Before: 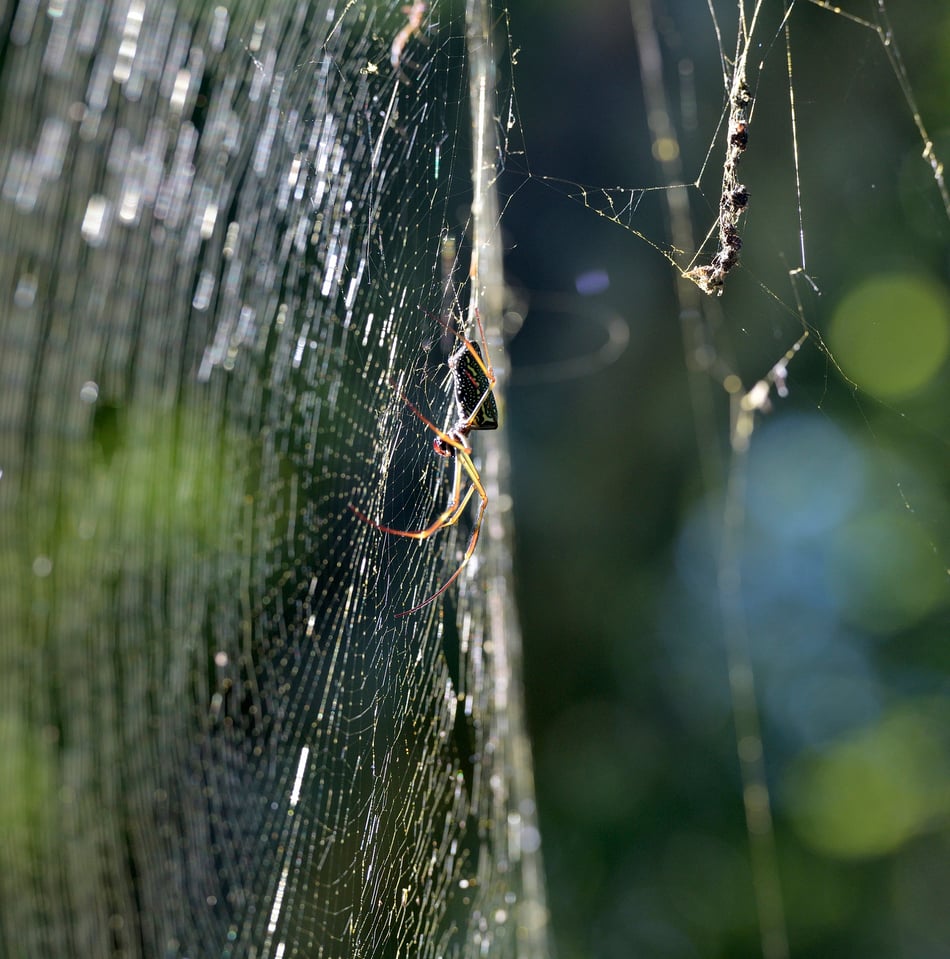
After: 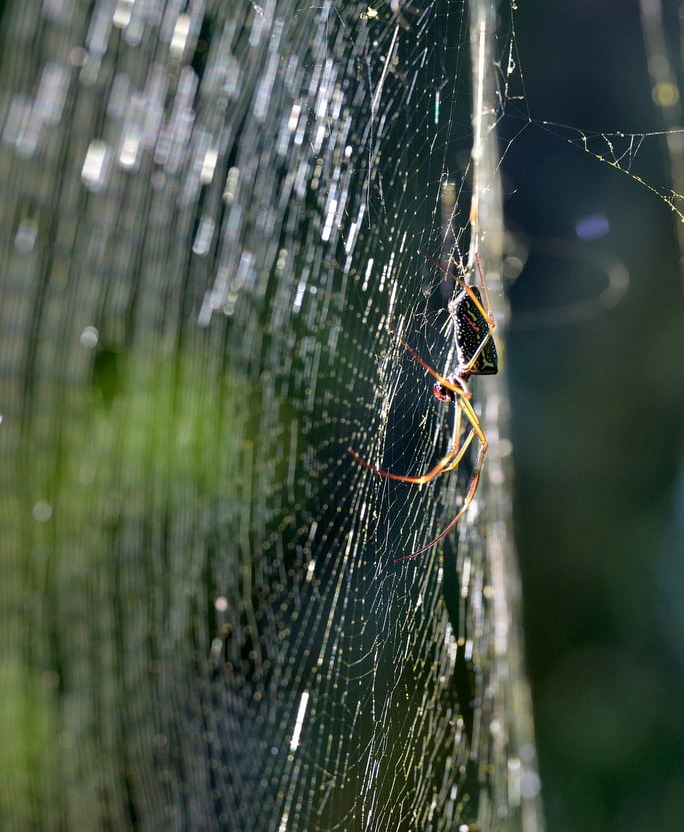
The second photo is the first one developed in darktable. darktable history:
crop: top 5.803%, right 27.864%, bottom 5.804%
contrast brightness saturation: saturation 0.1
